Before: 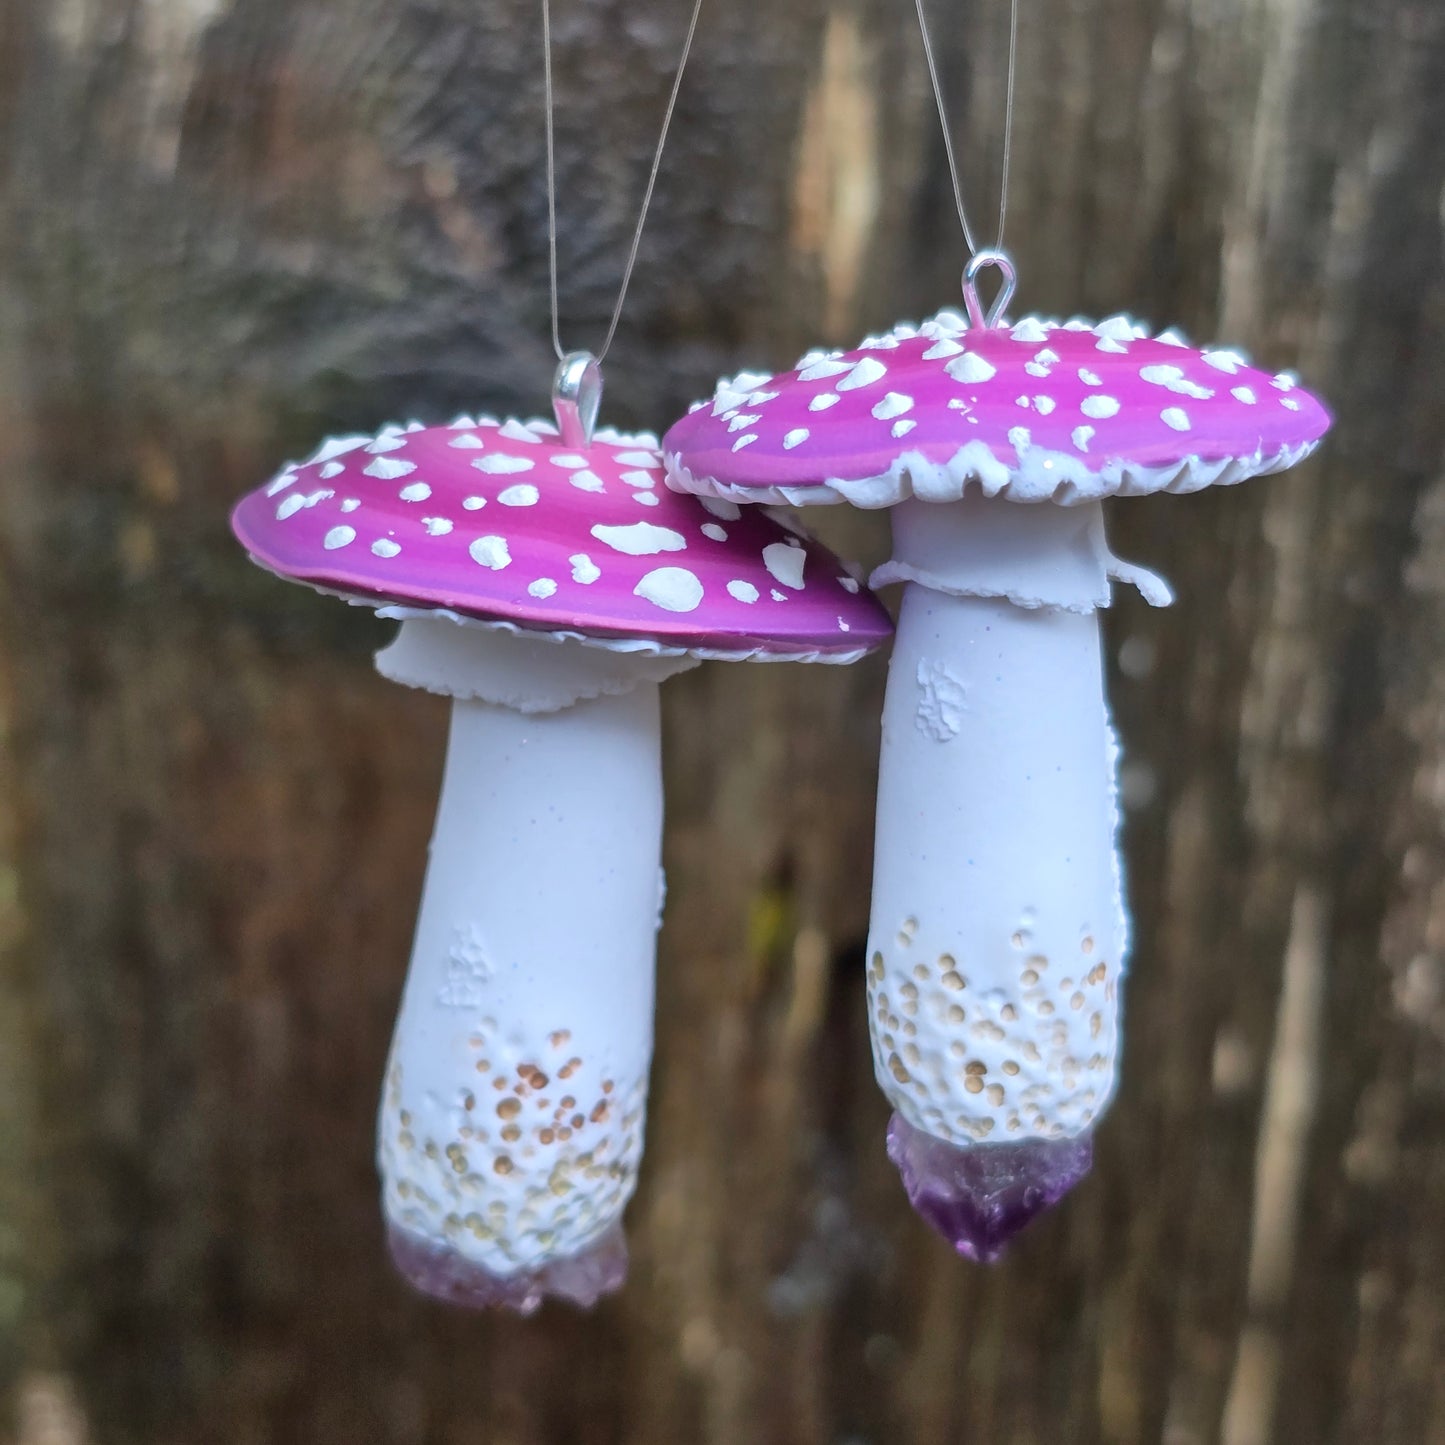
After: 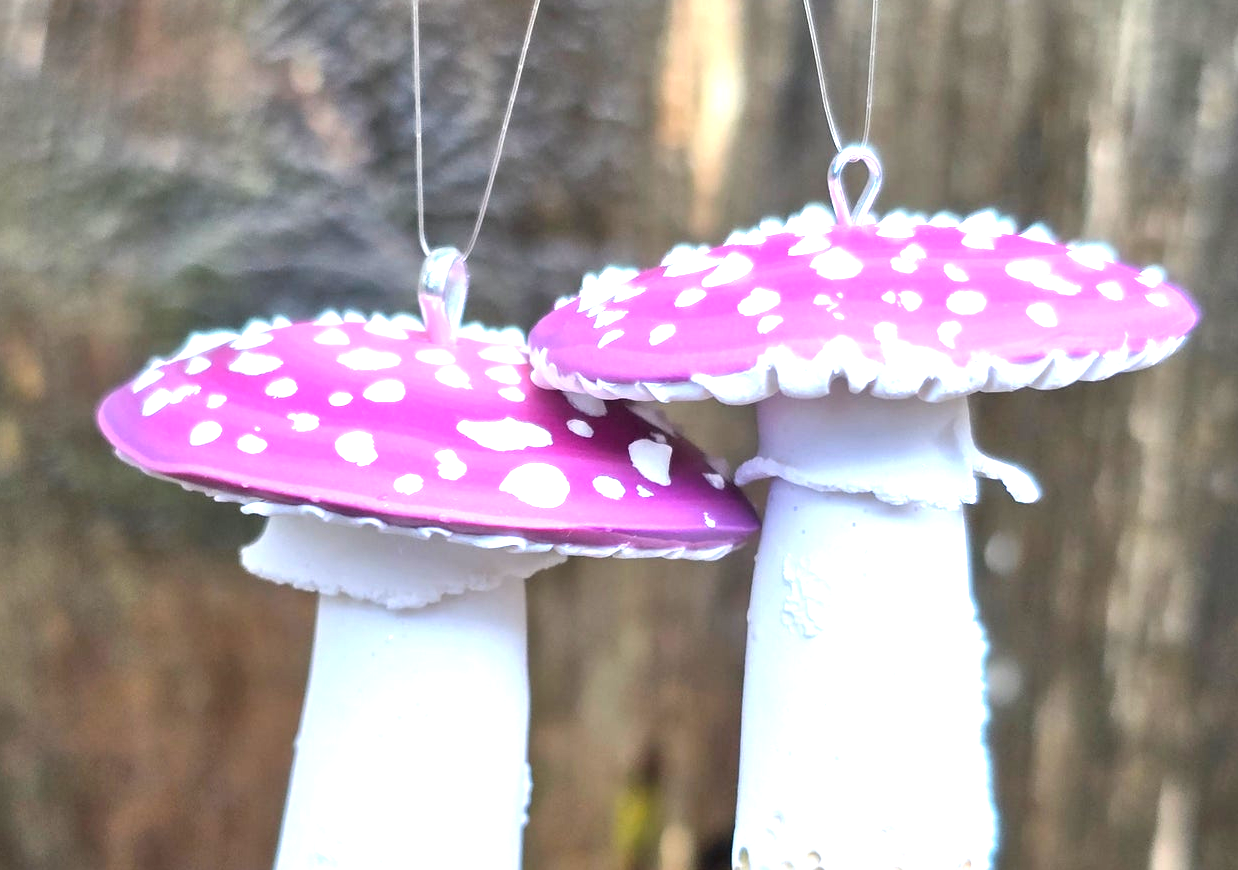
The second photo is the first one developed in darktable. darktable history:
exposure: black level correction 0, exposure 1.372 EV, compensate highlight preservation false
crop and rotate: left 9.279%, top 7.216%, right 5.003%, bottom 32.517%
